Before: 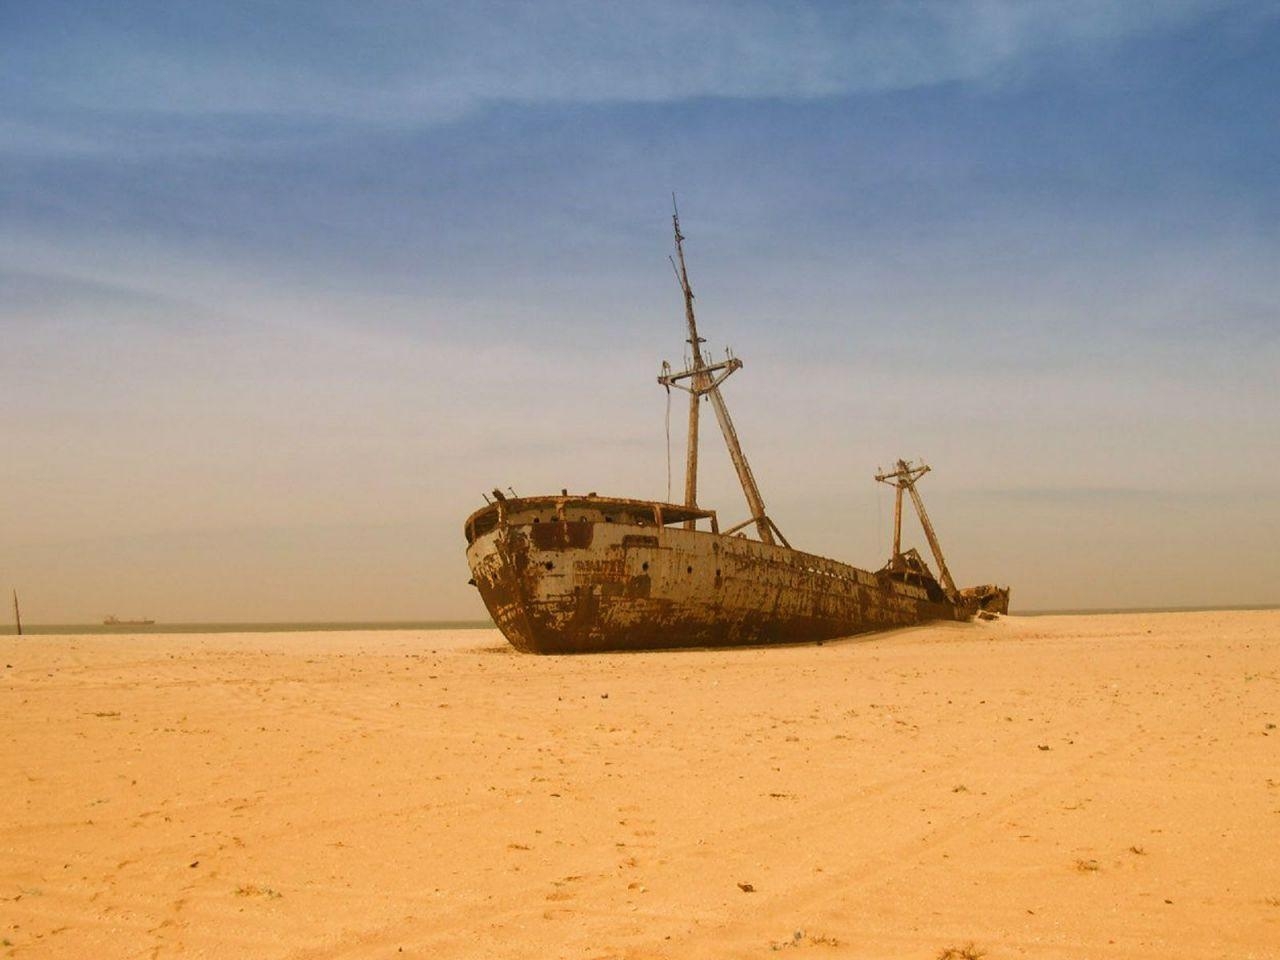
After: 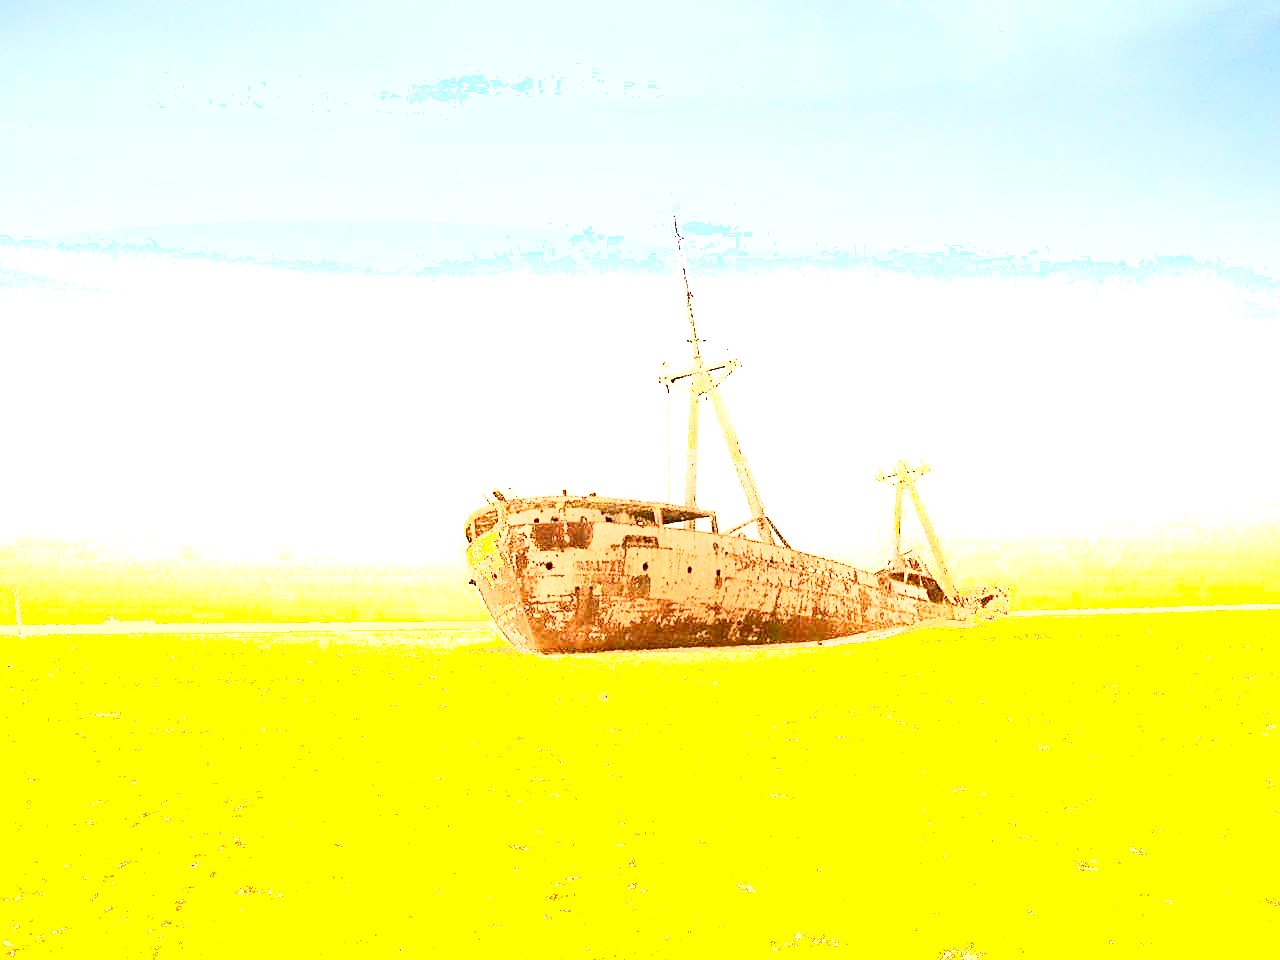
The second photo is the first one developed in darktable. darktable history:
shadows and highlights: highlights 69.87, soften with gaussian
exposure: black level correction 0, exposure 1.741 EV, compensate highlight preservation false
contrast brightness saturation: contrast 0.193, brightness -0.23, saturation 0.111
sharpen: on, module defaults
